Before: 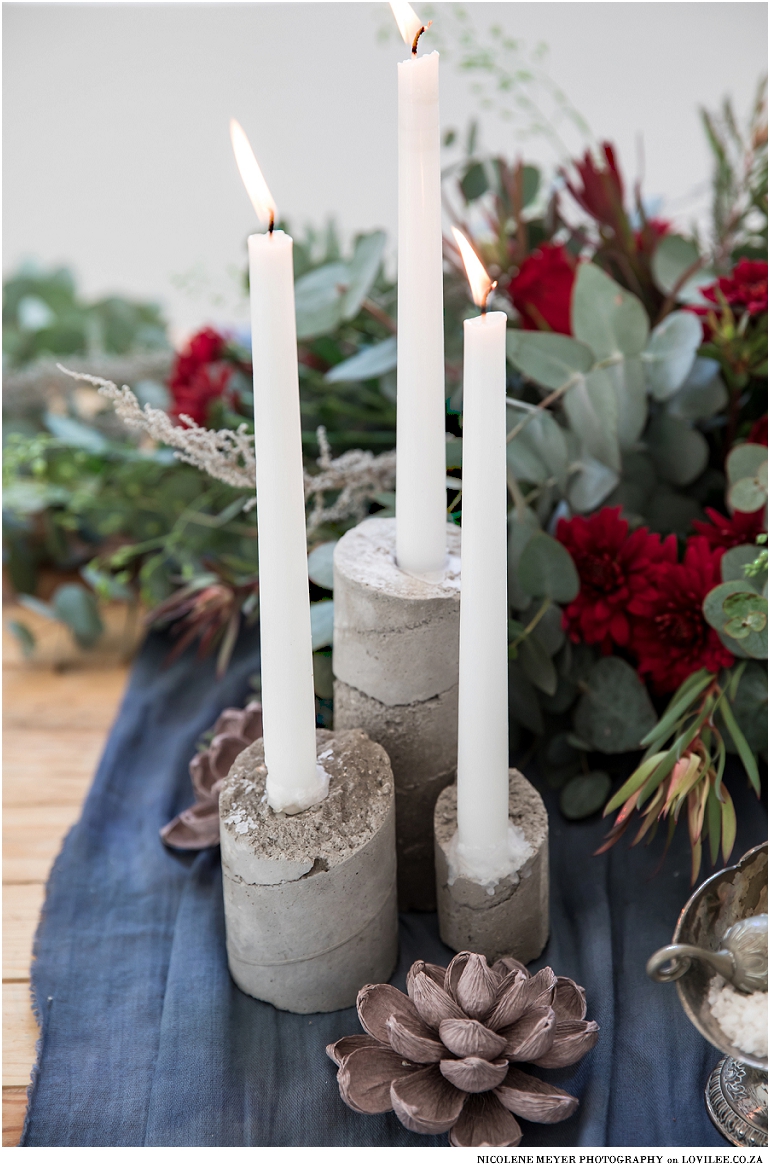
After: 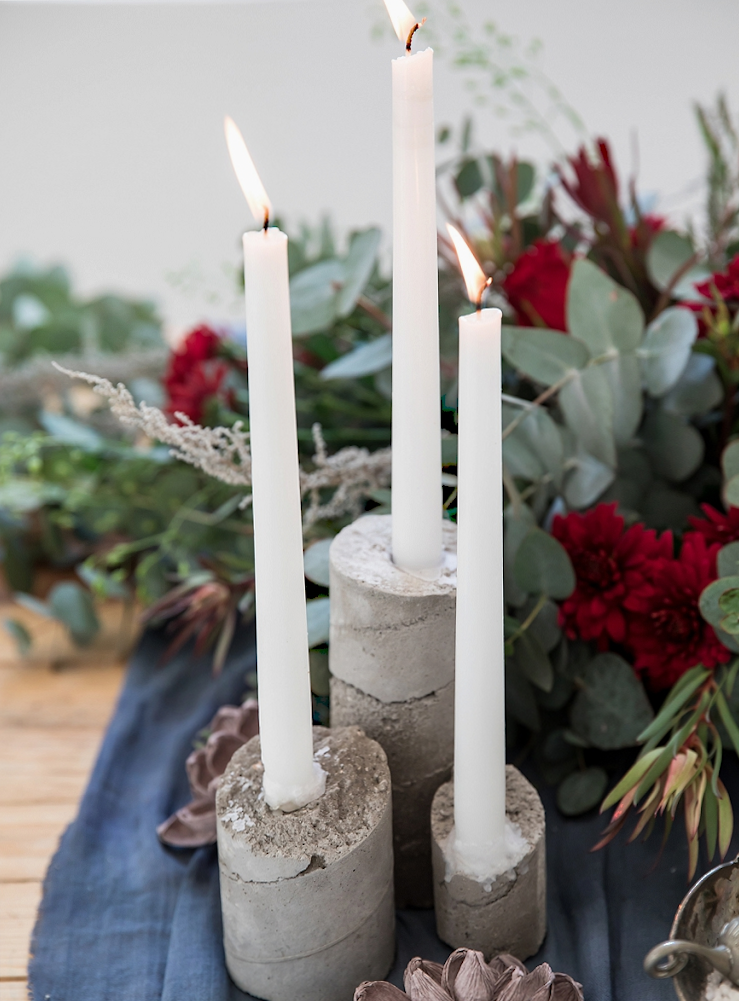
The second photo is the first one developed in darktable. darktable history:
crop and rotate: angle 0.2°, left 0.275%, right 3.127%, bottom 14.18%
exposure: exposure -0.072 EV, compensate highlight preservation false
